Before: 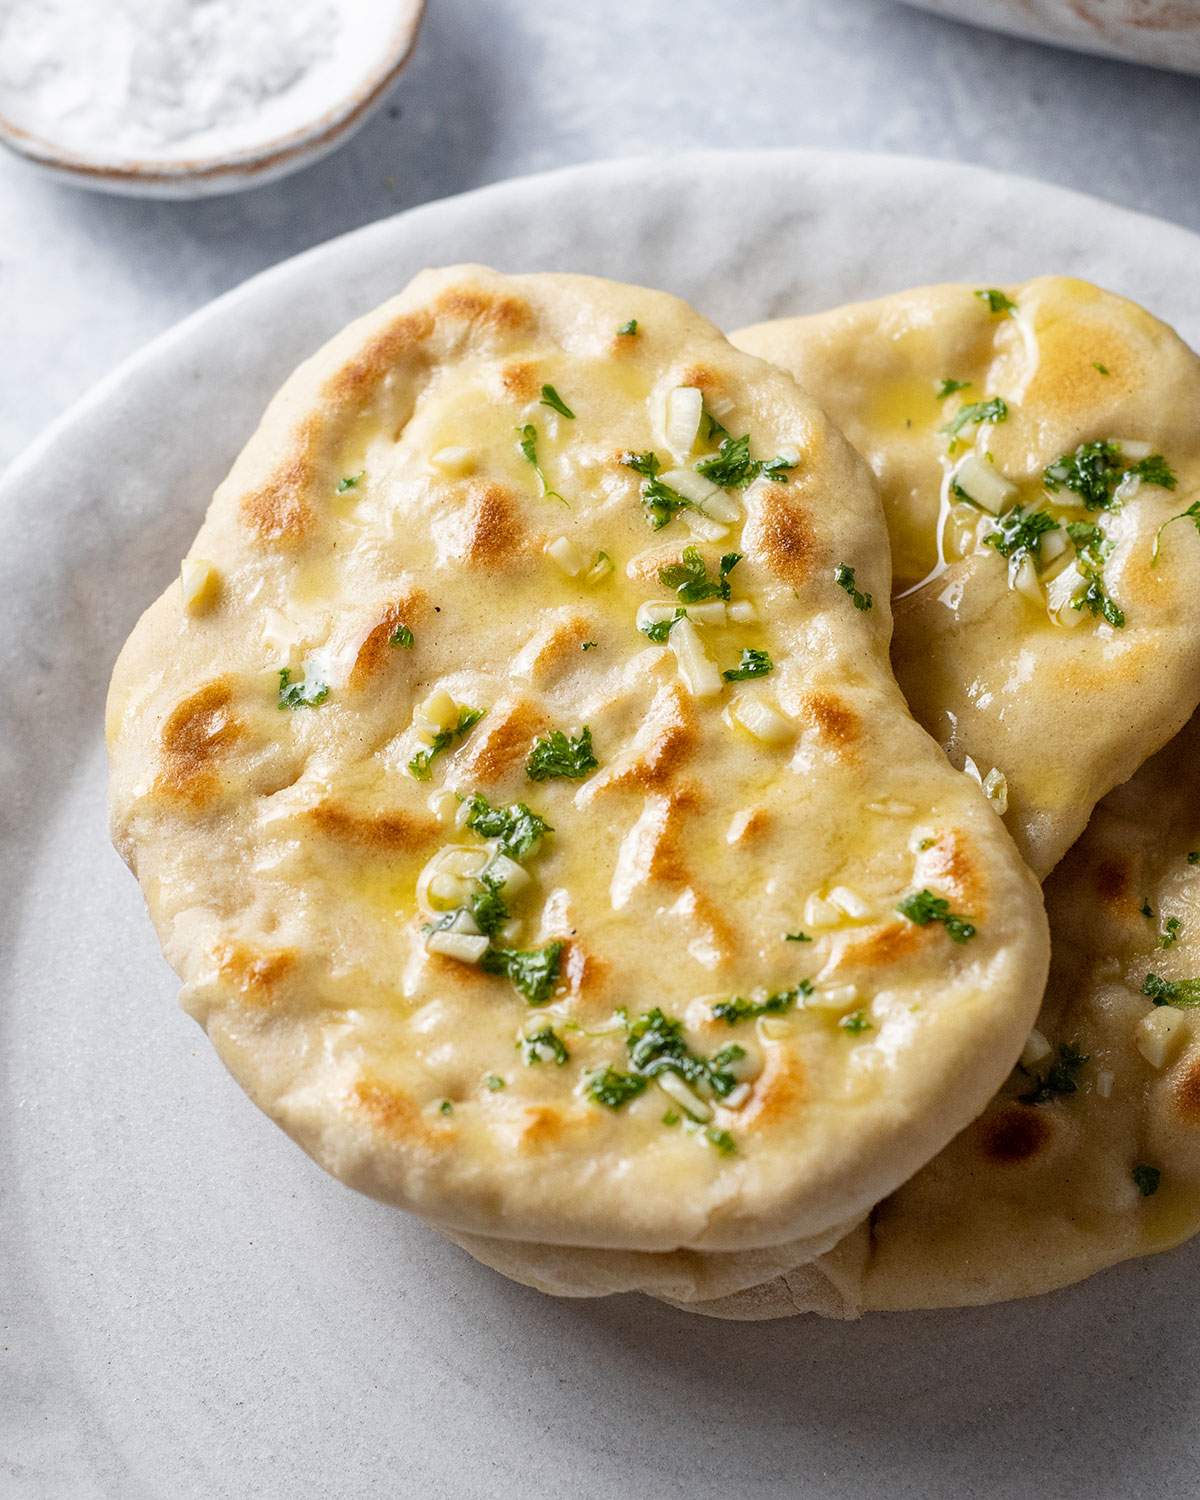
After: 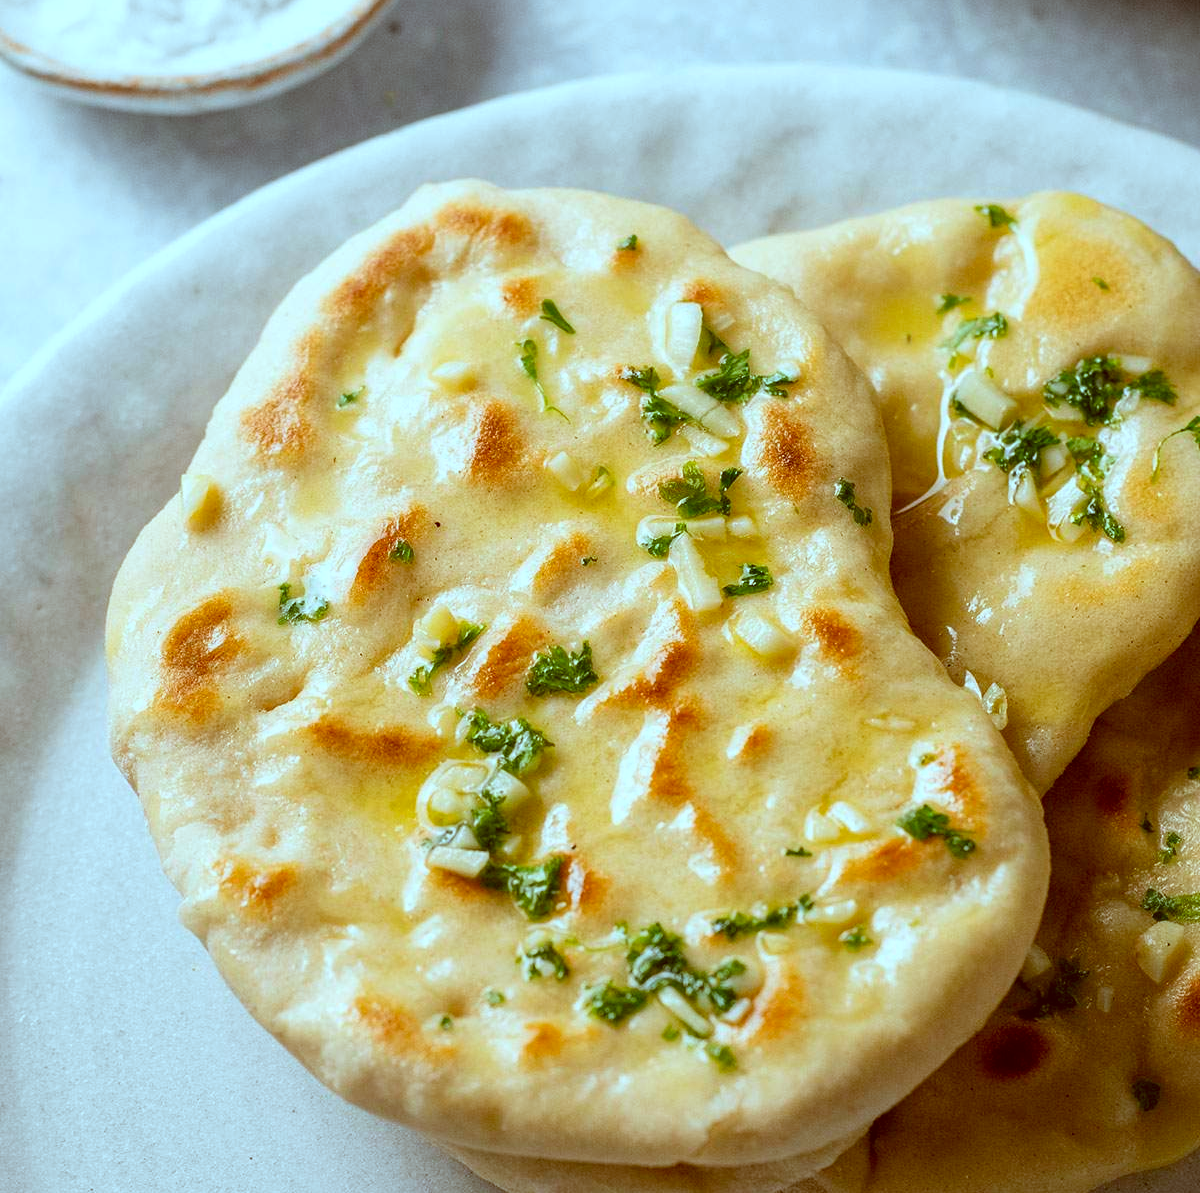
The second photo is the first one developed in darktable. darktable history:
contrast brightness saturation: saturation 0.13
crop and rotate: top 5.668%, bottom 14.763%
color correction: highlights a* -14.67, highlights b* -16.25, shadows a* 10.09, shadows b* 28.89
